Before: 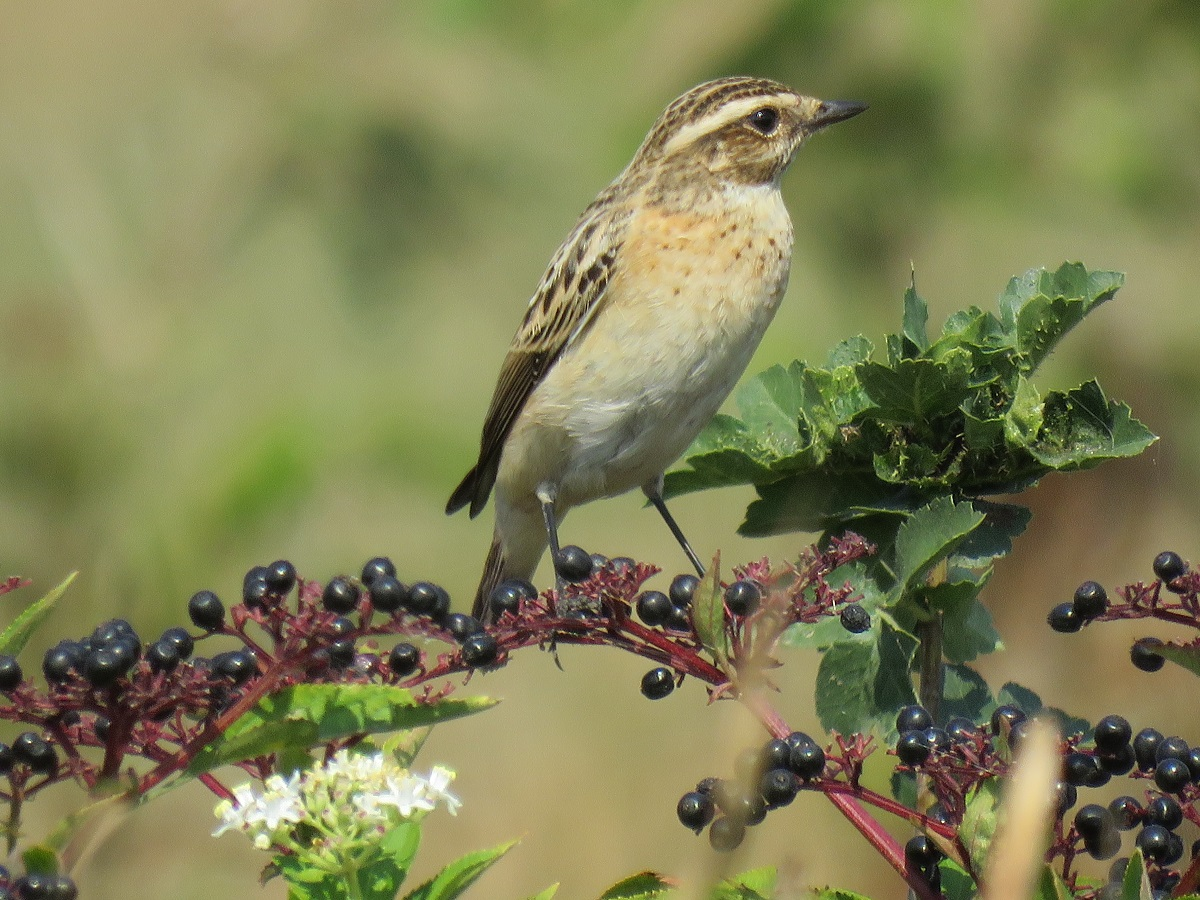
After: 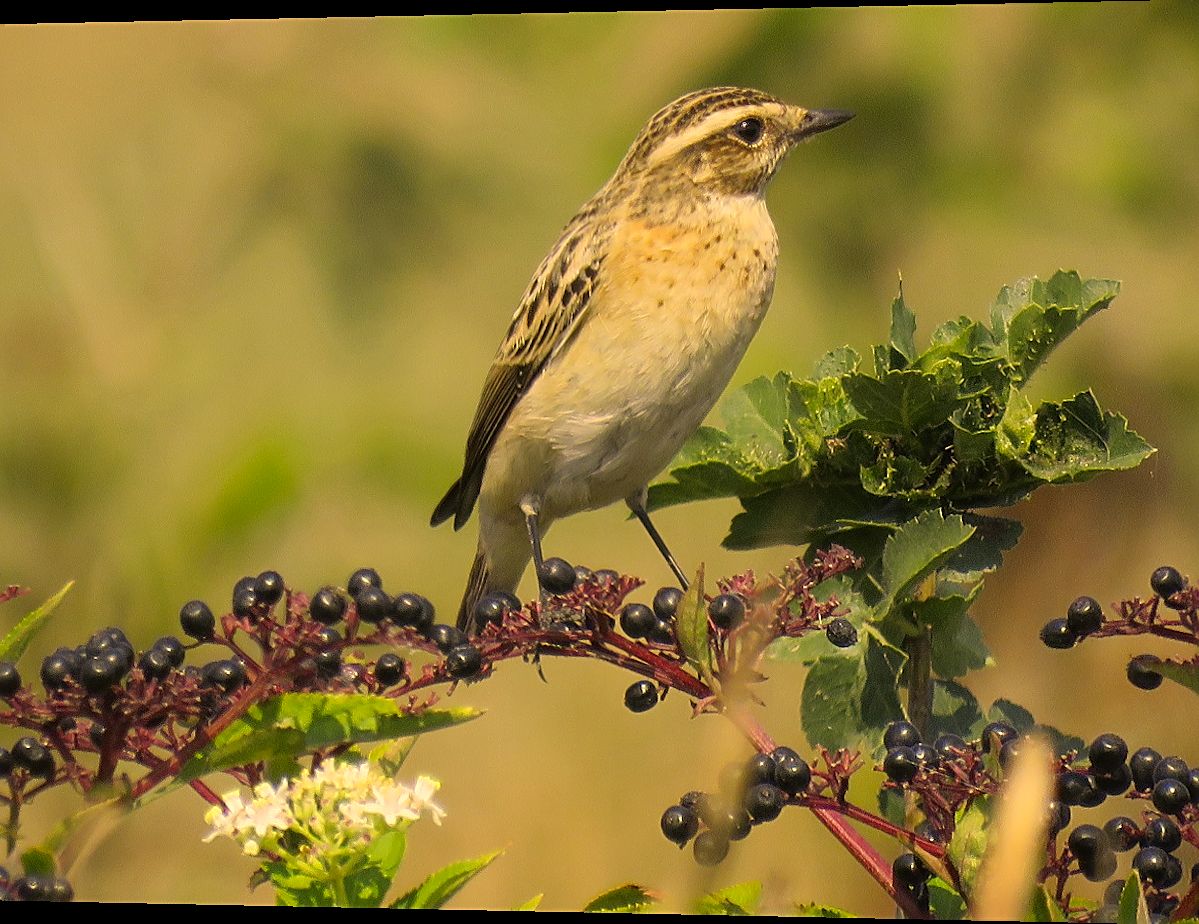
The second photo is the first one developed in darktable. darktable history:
rotate and perspective: lens shift (horizontal) -0.055, automatic cropping off
color correction: highlights a* 15, highlights b* 31.55
sharpen: on, module defaults
